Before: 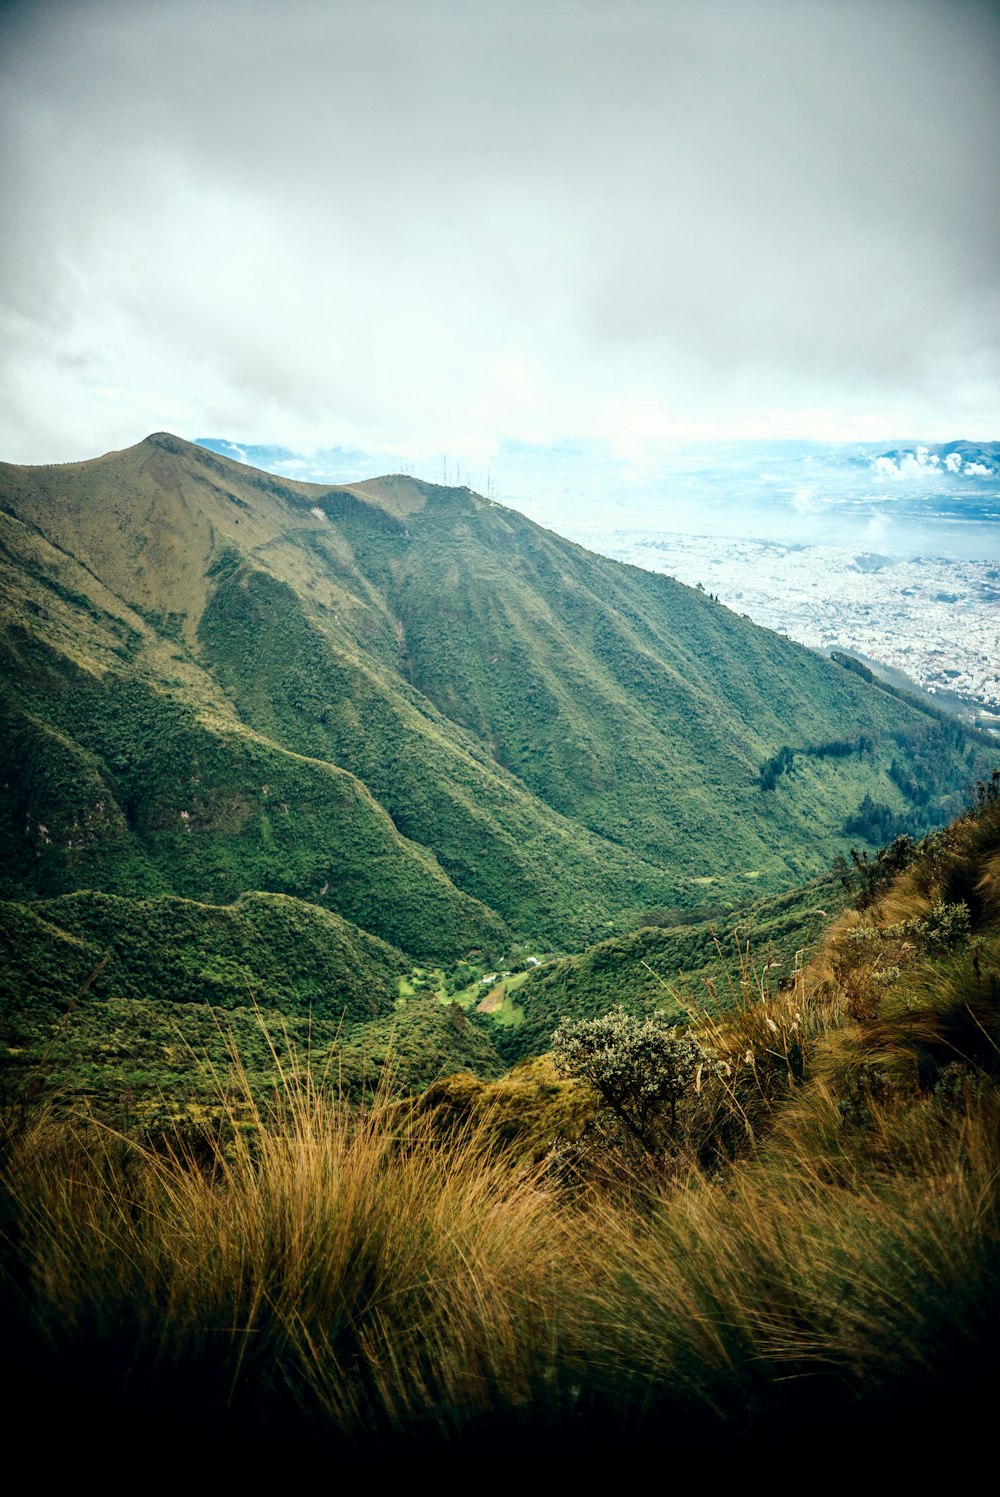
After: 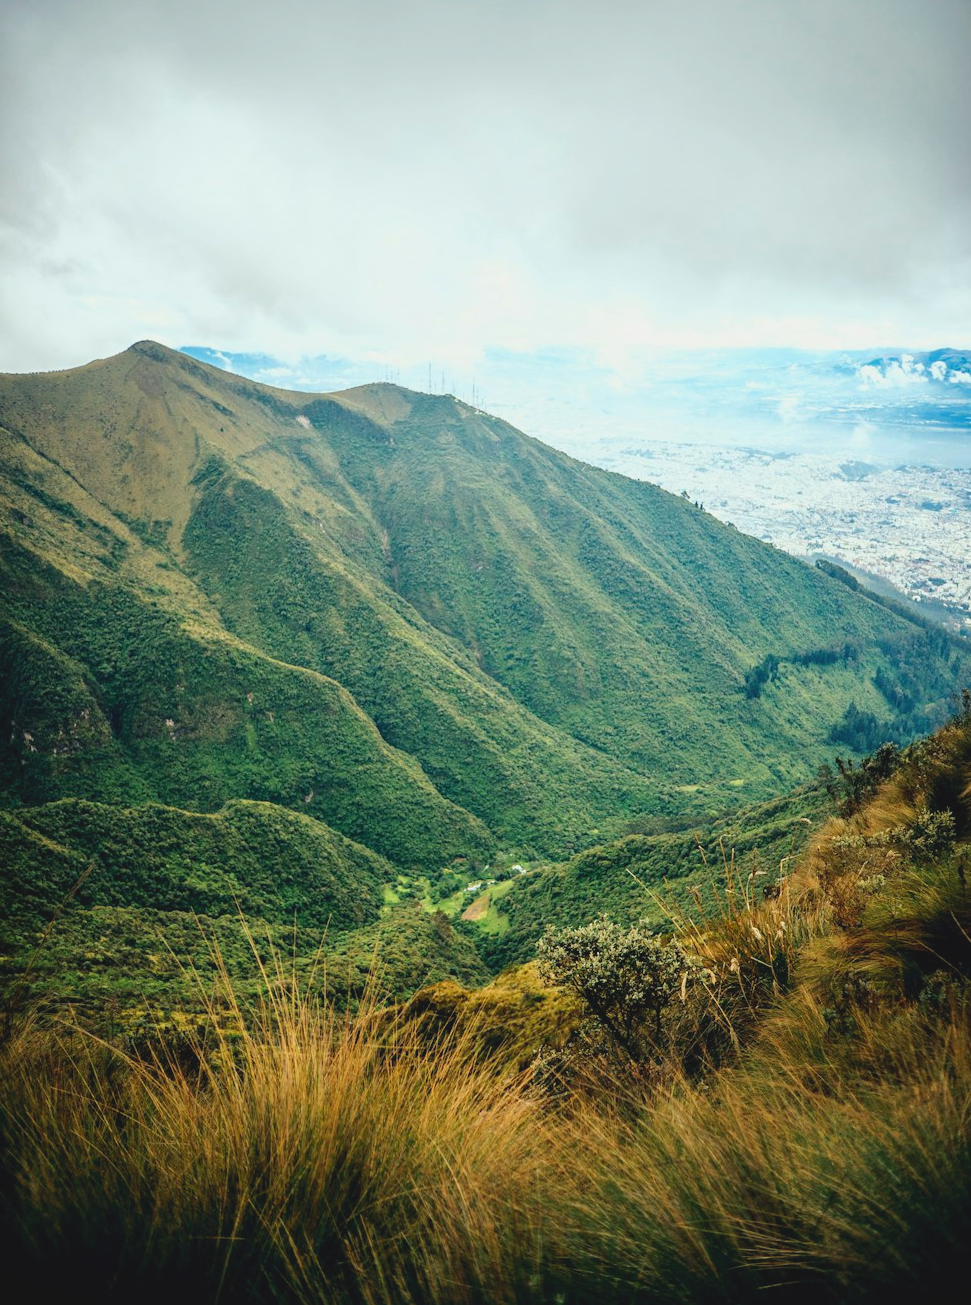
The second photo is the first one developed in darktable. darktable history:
crop: left 1.507%, top 6.147%, right 1.379%, bottom 6.637%
contrast brightness saturation: contrast -0.1, brightness 0.05, saturation 0.08
